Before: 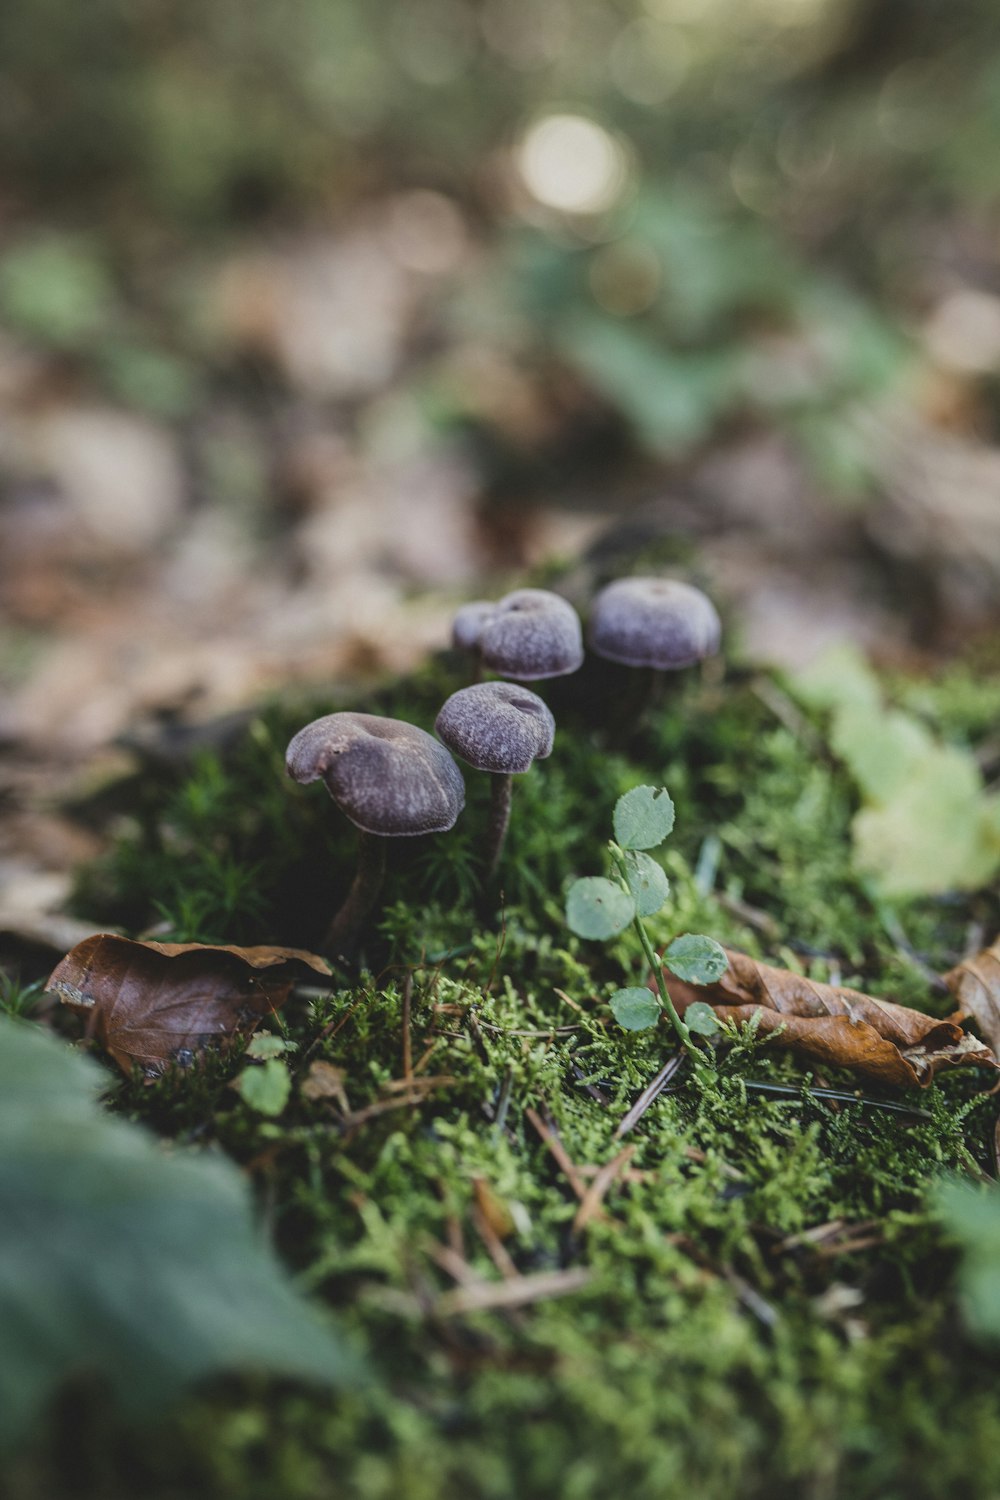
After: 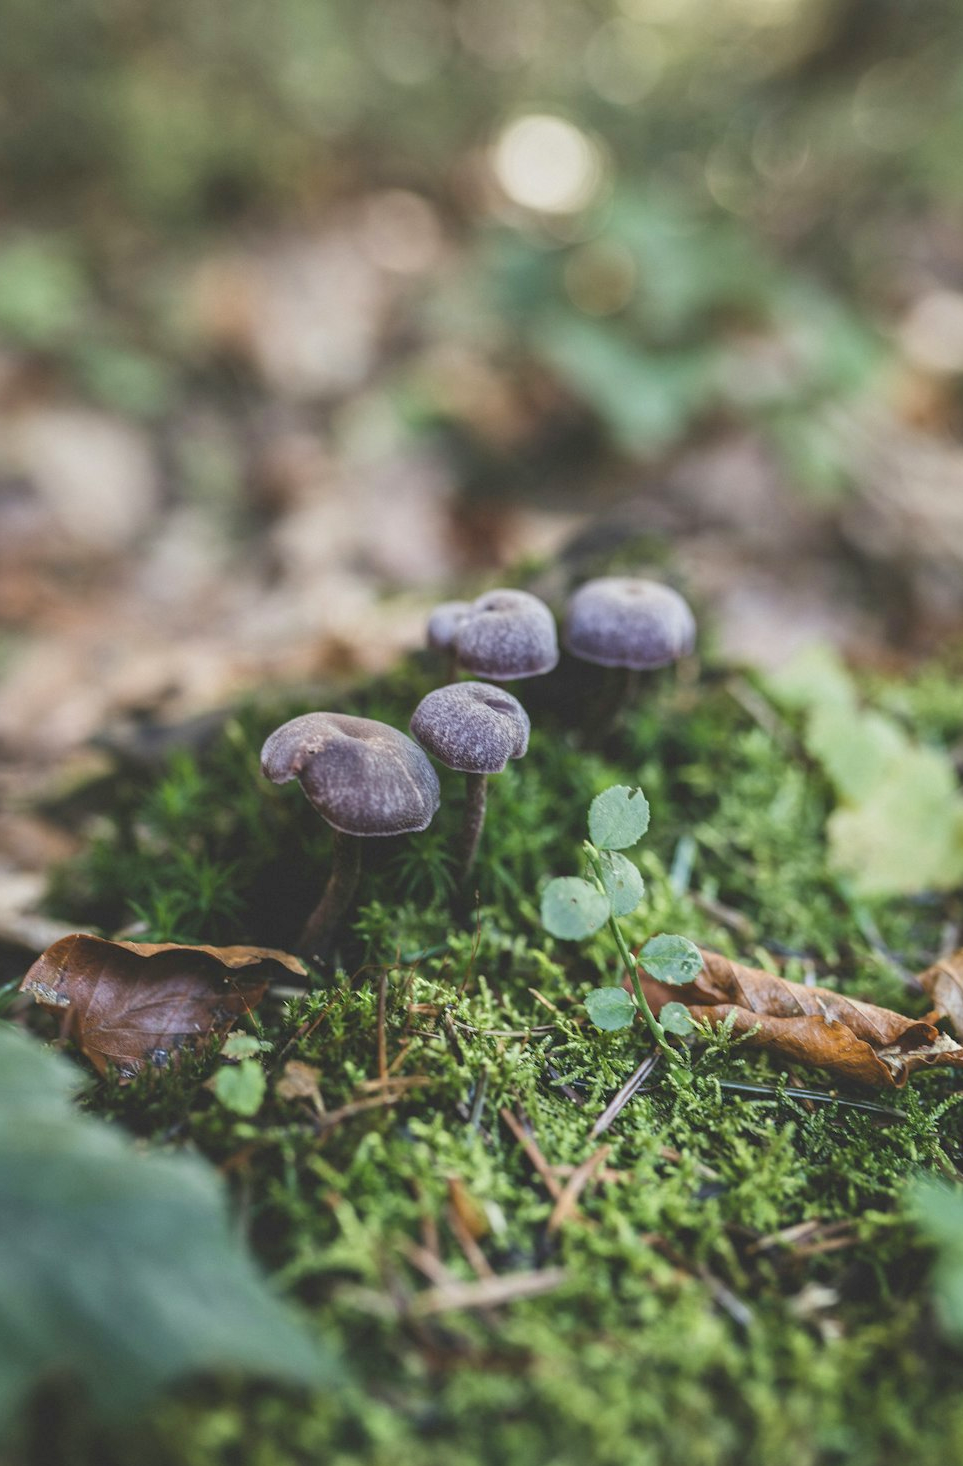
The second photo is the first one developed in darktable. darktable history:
crop and rotate: left 2.536%, right 1.107%, bottom 2.246%
tone equalizer: -8 EV 1 EV, -7 EV 1 EV, -6 EV 1 EV, -5 EV 1 EV, -4 EV 1 EV, -3 EV 0.75 EV, -2 EV 0.5 EV, -1 EV 0.25 EV
